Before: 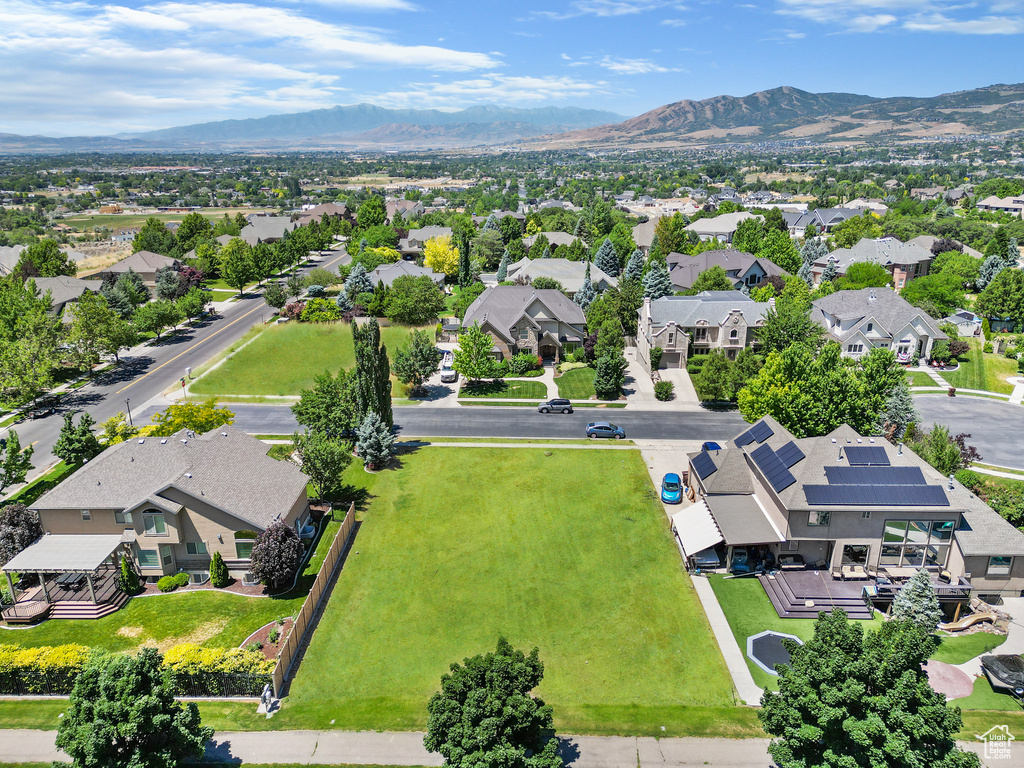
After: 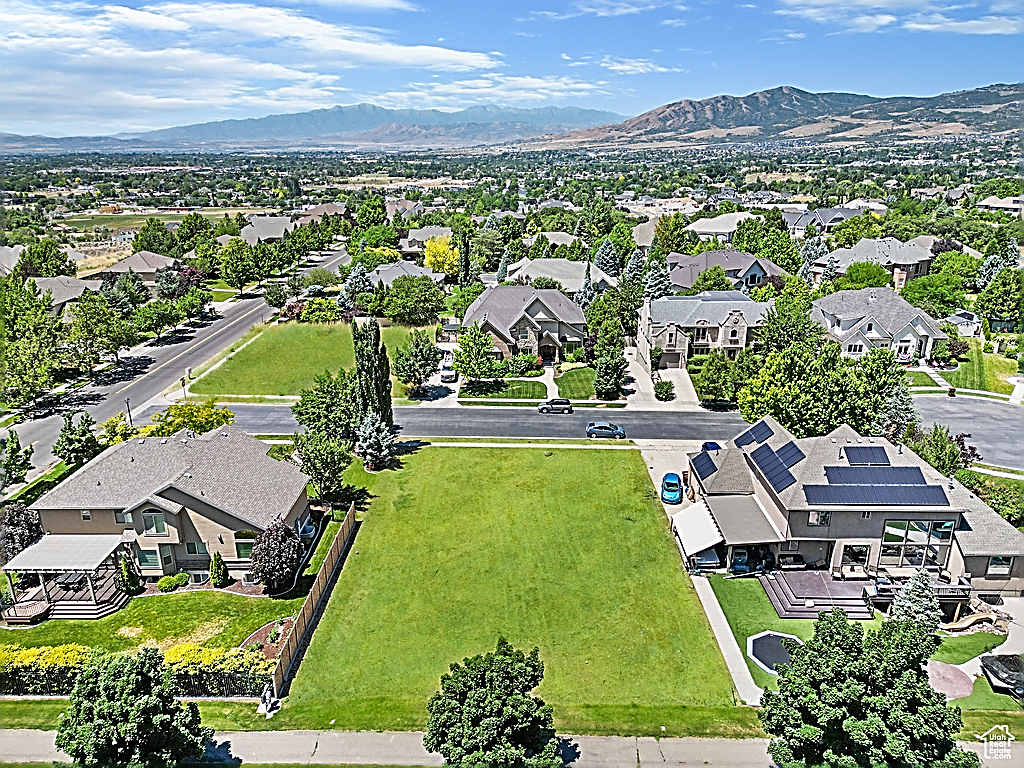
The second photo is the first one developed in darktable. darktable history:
sharpen: amount 1.862
